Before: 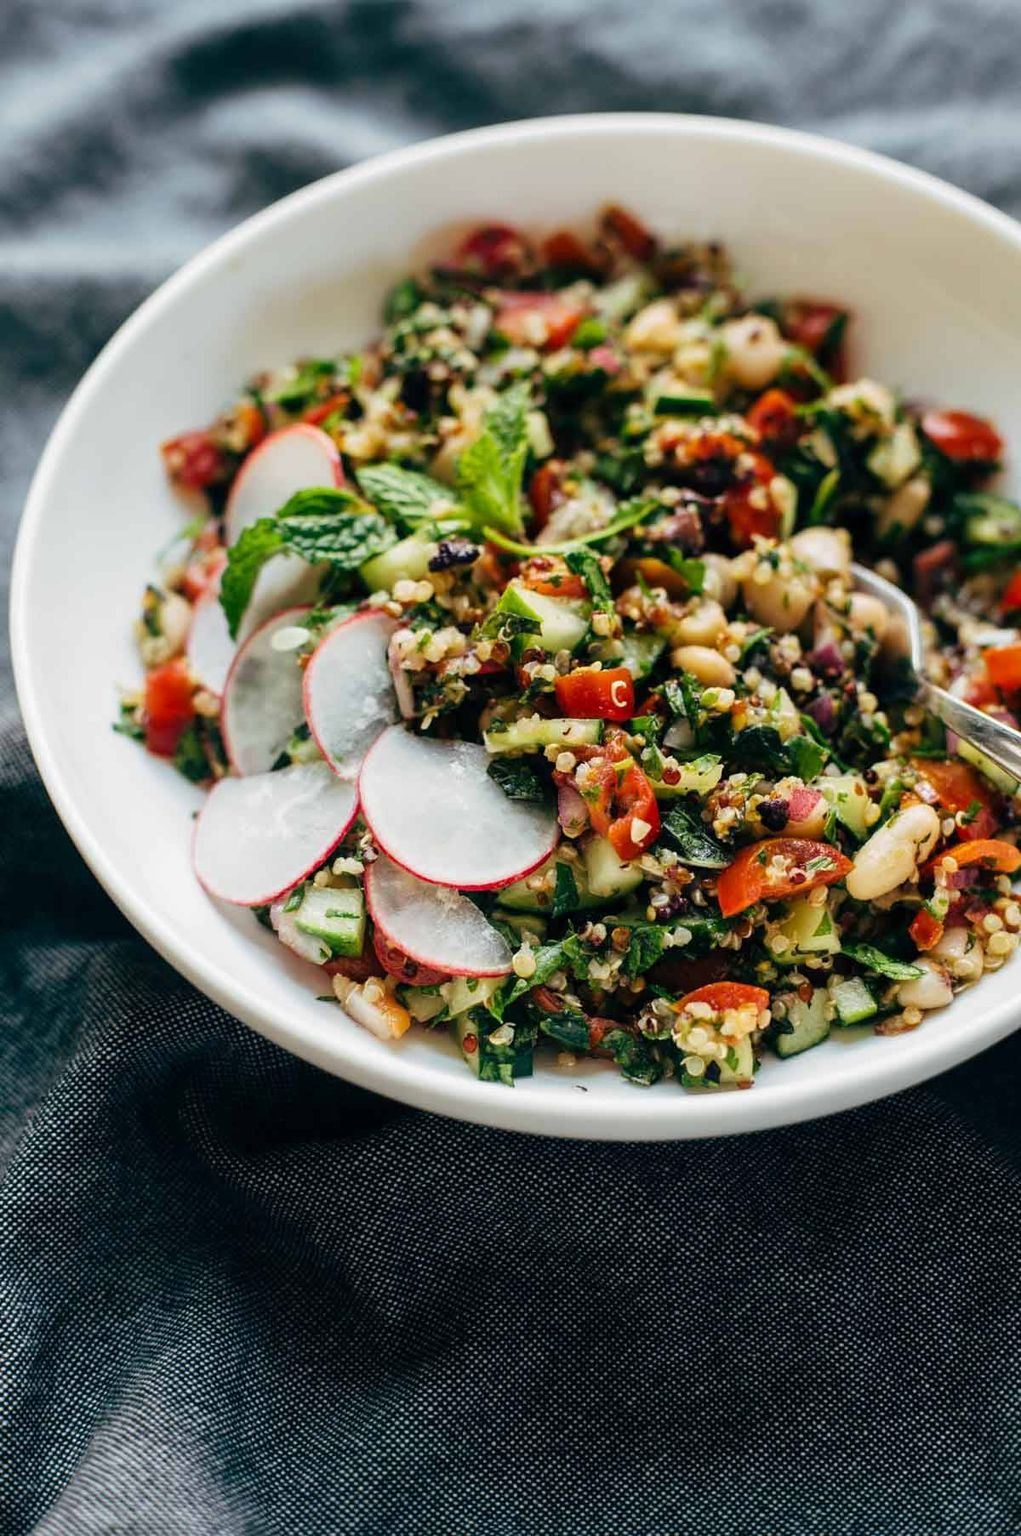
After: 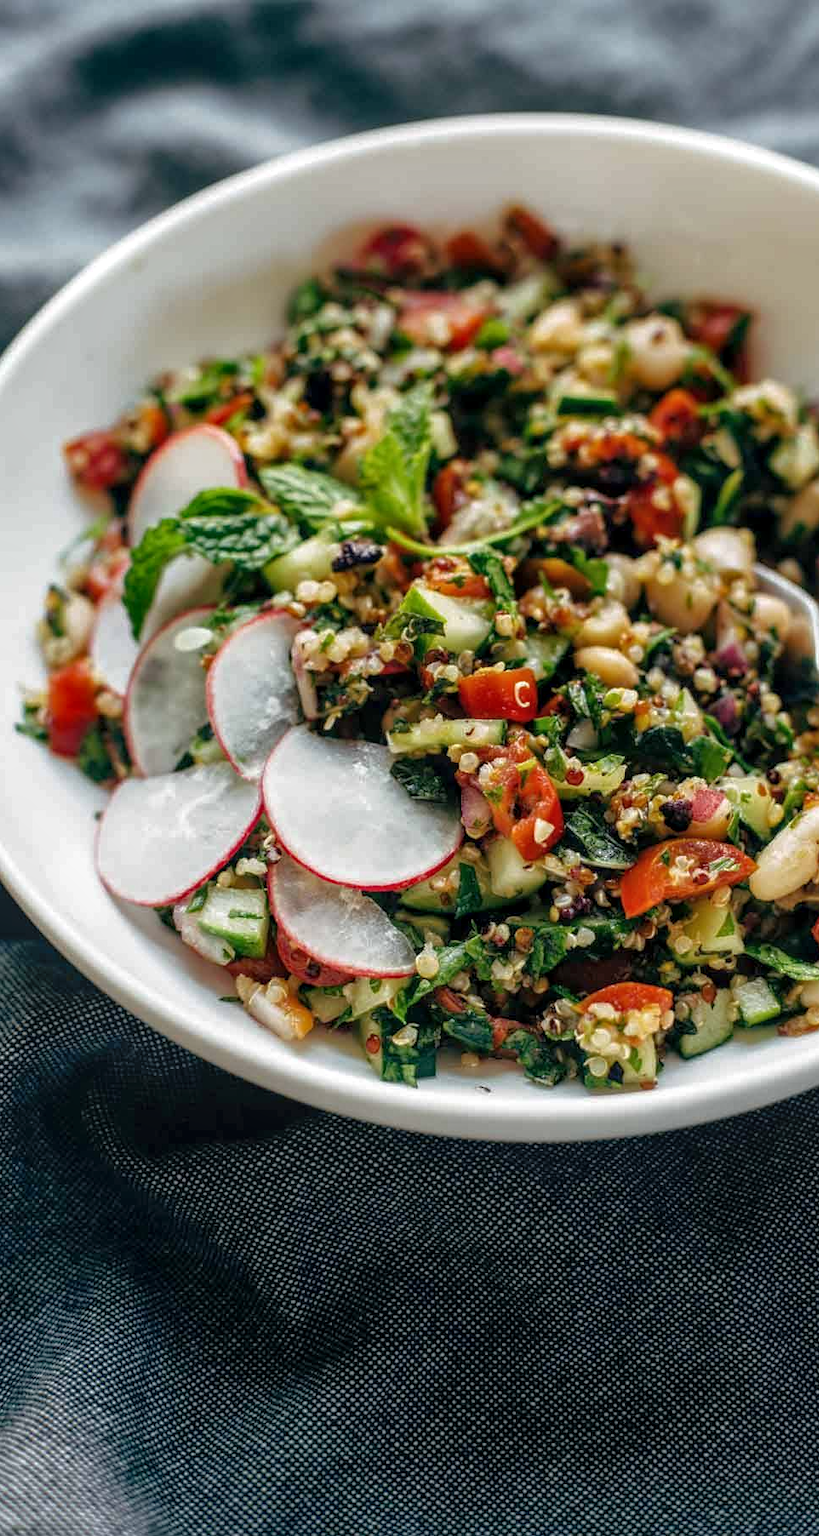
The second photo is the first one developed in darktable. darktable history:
local contrast: on, module defaults
tone equalizer: -8 EV 0 EV, -7 EV 0.003 EV, -6 EV -0.002 EV, -5 EV -0.004 EV, -4 EV -0.069 EV, -3 EV -0.201 EV, -2 EV -0.284 EV, -1 EV 0.086 EV, +0 EV 0.319 EV, edges refinement/feathering 500, mask exposure compensation -1.57 EV, preserve details no
shadows and highlights: shadows 43.03, highlights 7.76
crop and rotate: left 9.556%, right 10.175%
